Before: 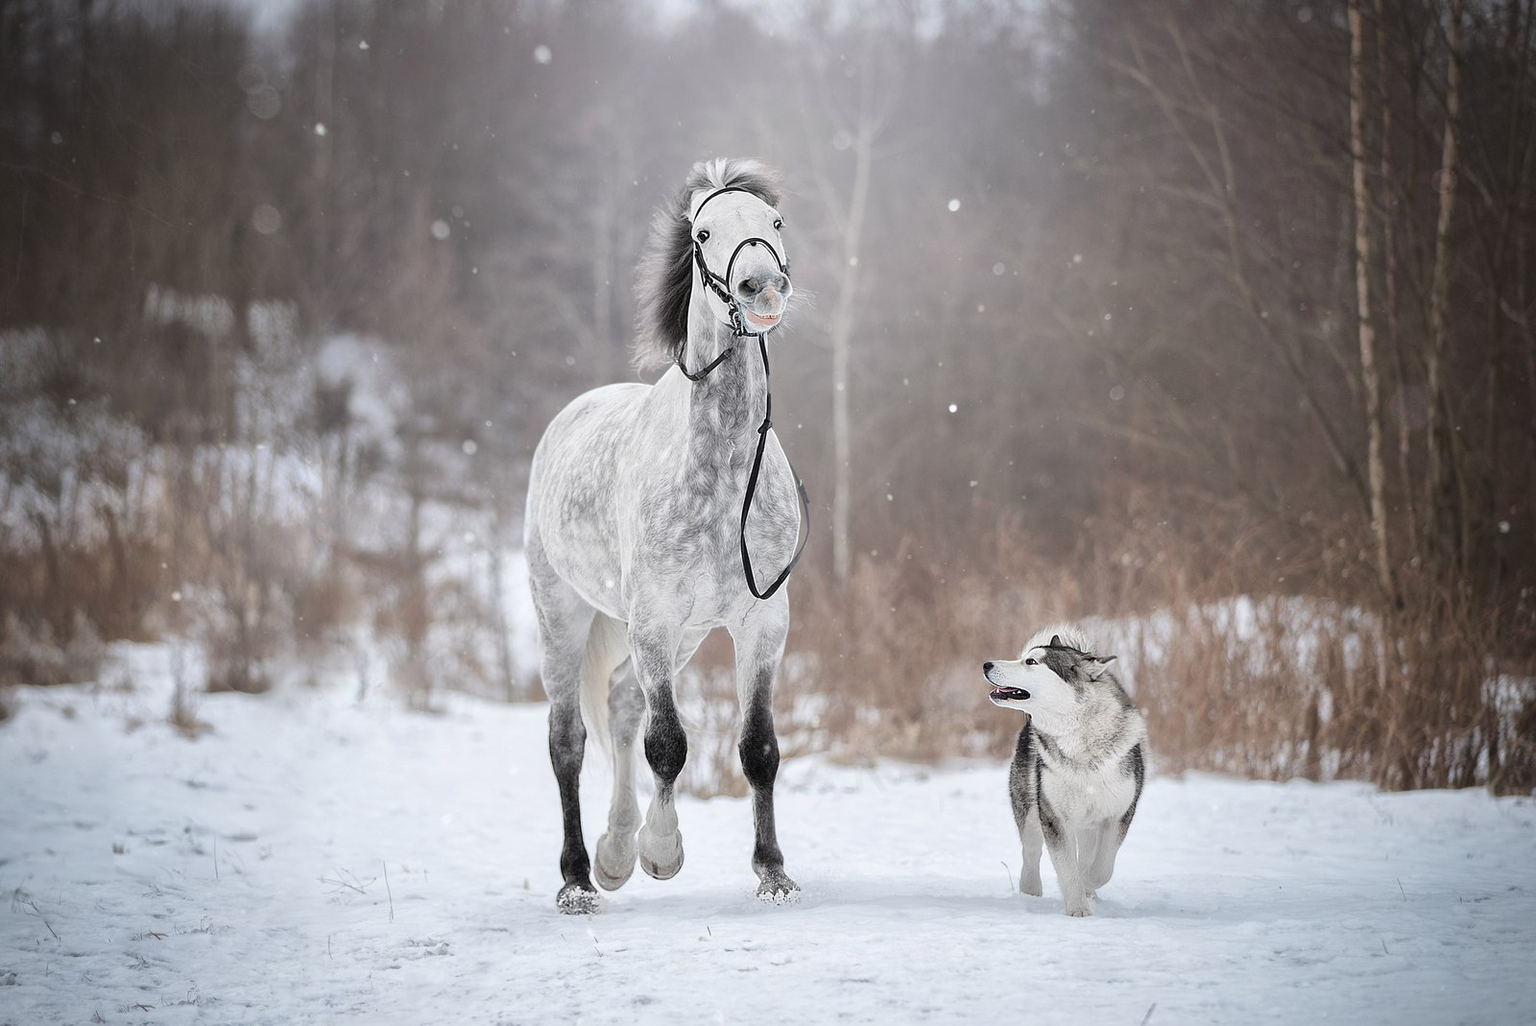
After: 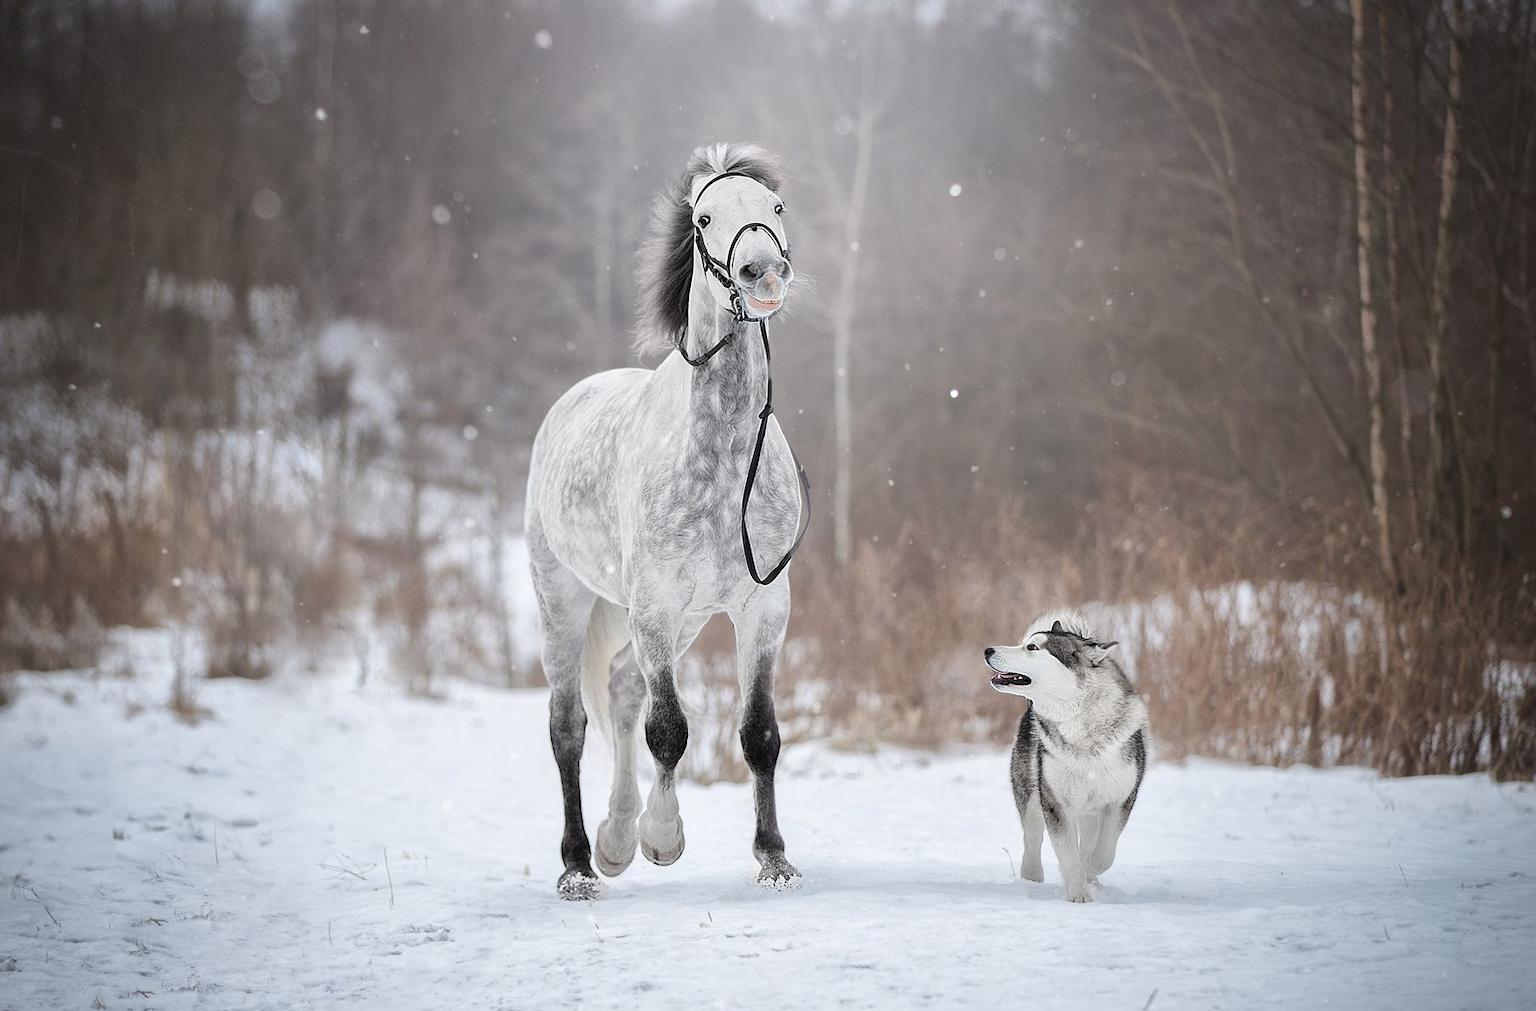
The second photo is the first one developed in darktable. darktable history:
crop: top 1.514%, right 0.081%
